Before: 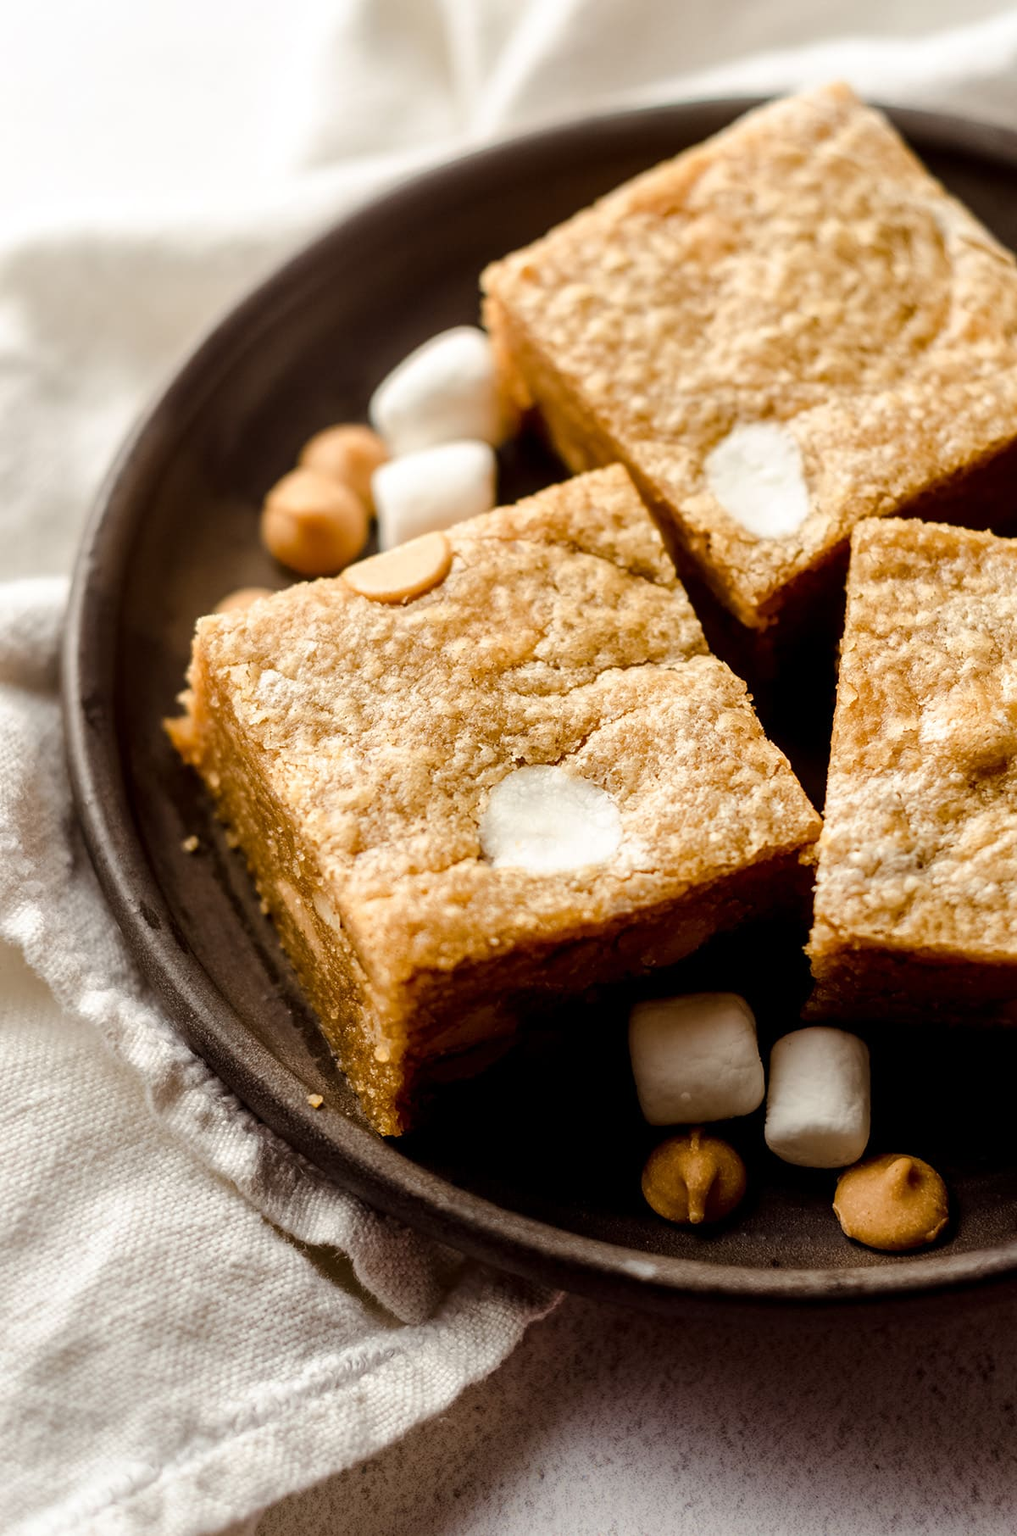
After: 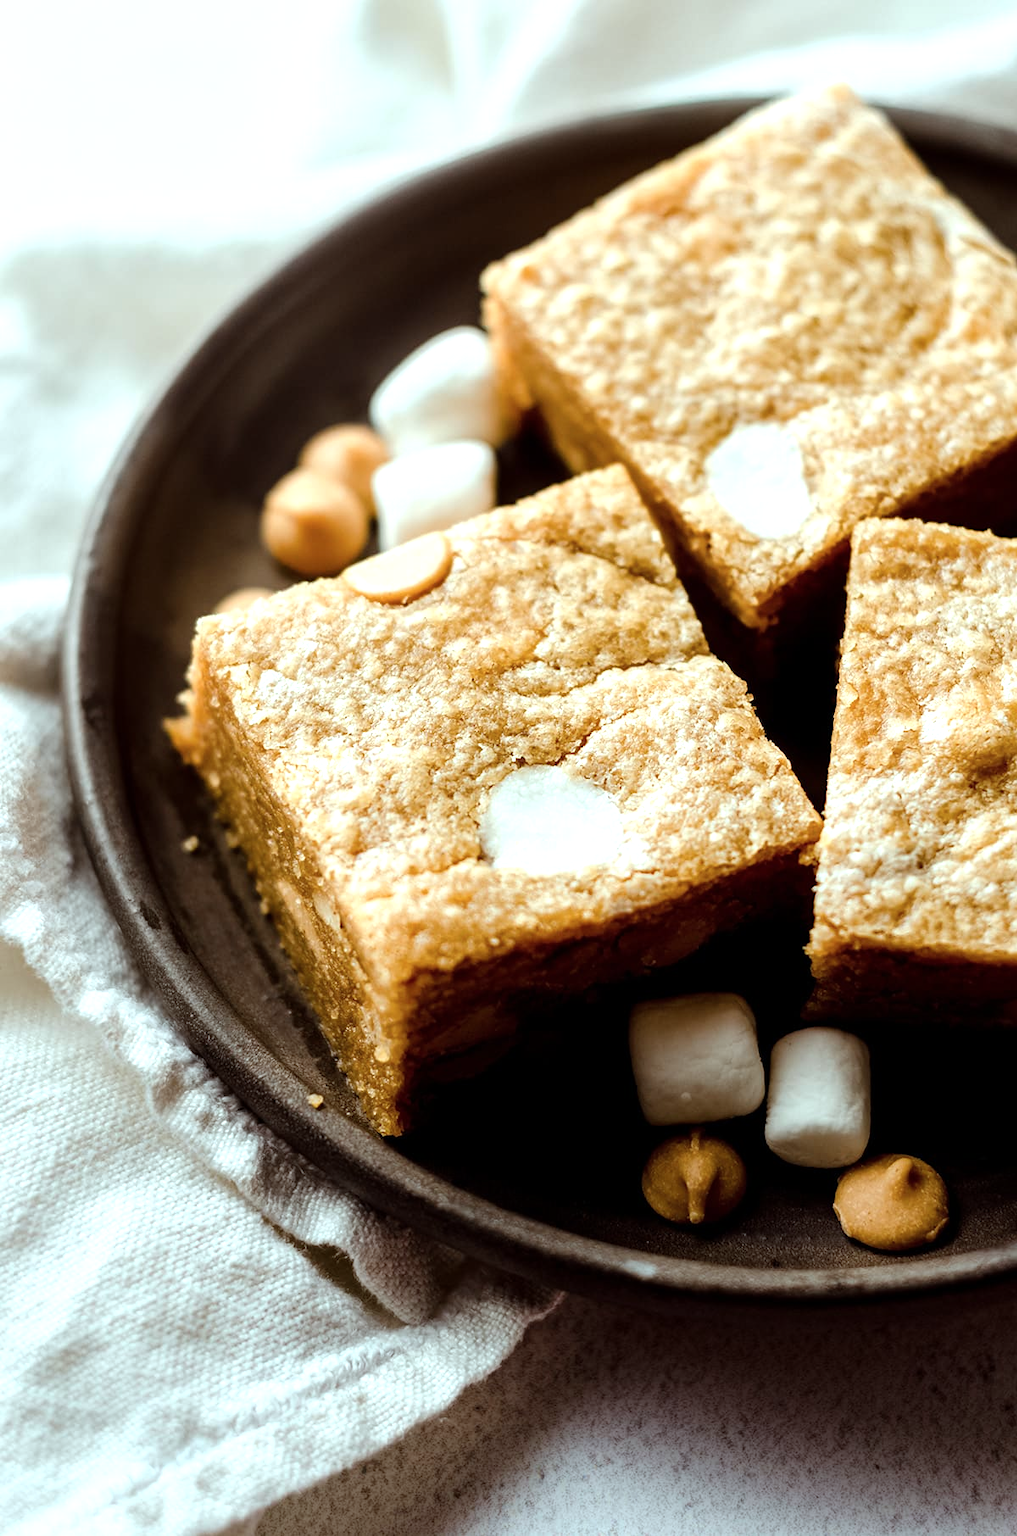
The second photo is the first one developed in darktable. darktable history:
tone equalizer: -8 EV -0.419 EV, -7 EV -0.417 EV, -6 EV -0.364 EV, -5 EV -0.247 EV, -3 EV 0.19 EV, -2 EV 0.327 EV, -1 EV 0.409 EV, +0 EV 0.423 EV, mask exposure compensation -0.497 EV
color correction: highlights a* -10.34, highlights b* -10.46
